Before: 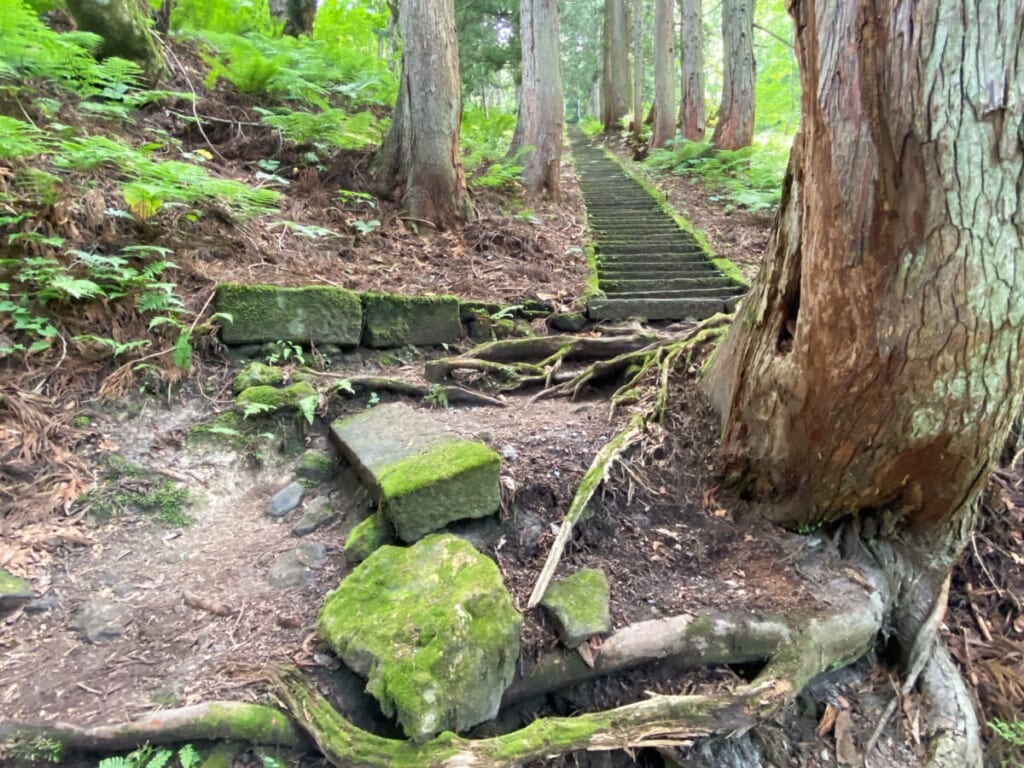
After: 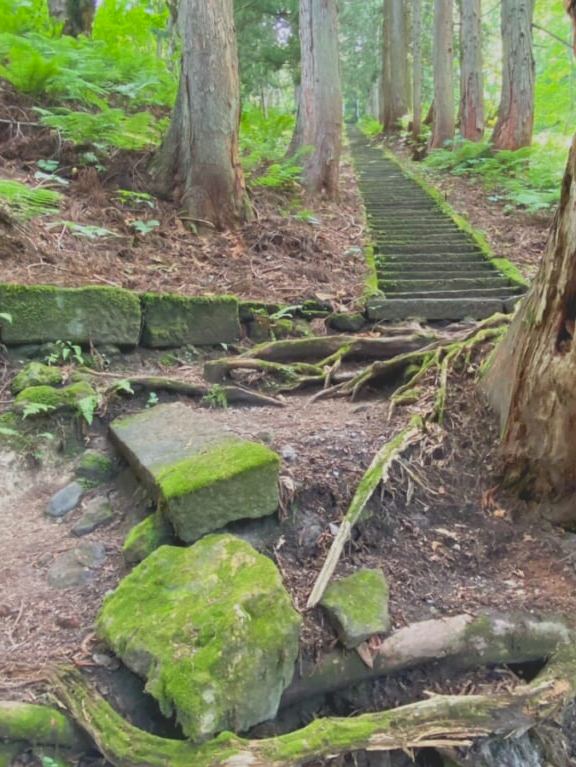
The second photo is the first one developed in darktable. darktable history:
crop: left 21.612%, right 22.126%, bottom 0.015%
contrast brightness saturation: contrast -0.275
